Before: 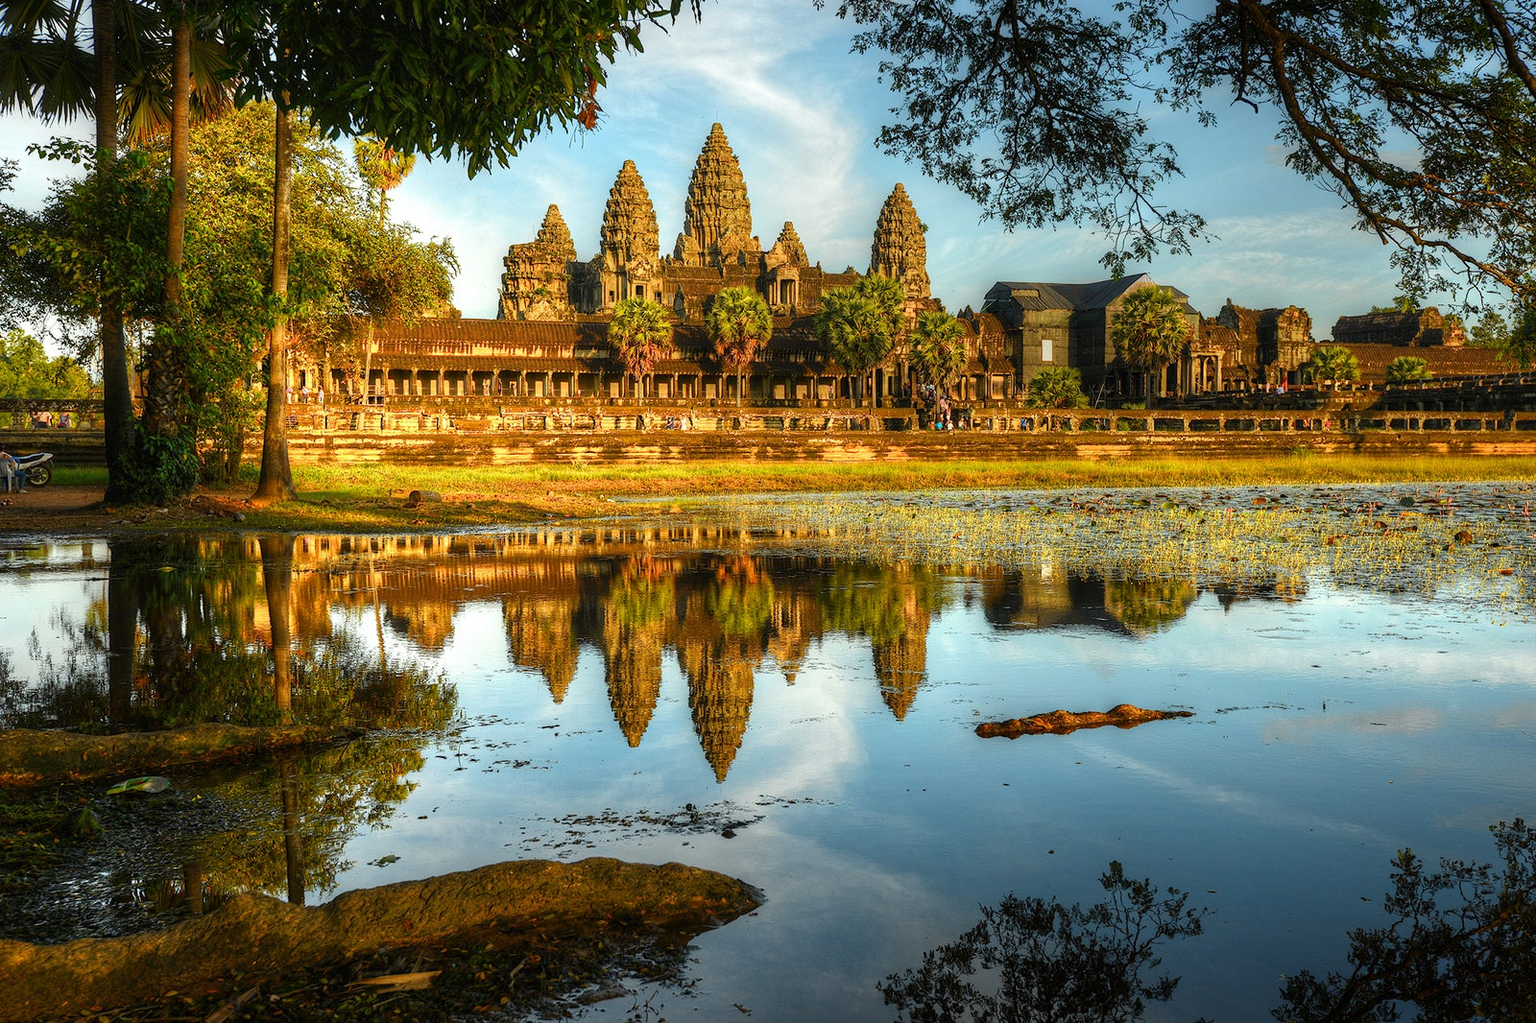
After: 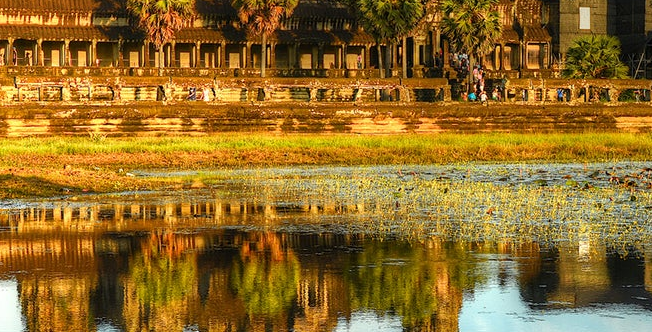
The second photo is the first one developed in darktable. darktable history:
crop: left 31.637%, top 32.63%, right 27.585%, bottom 36.168%
